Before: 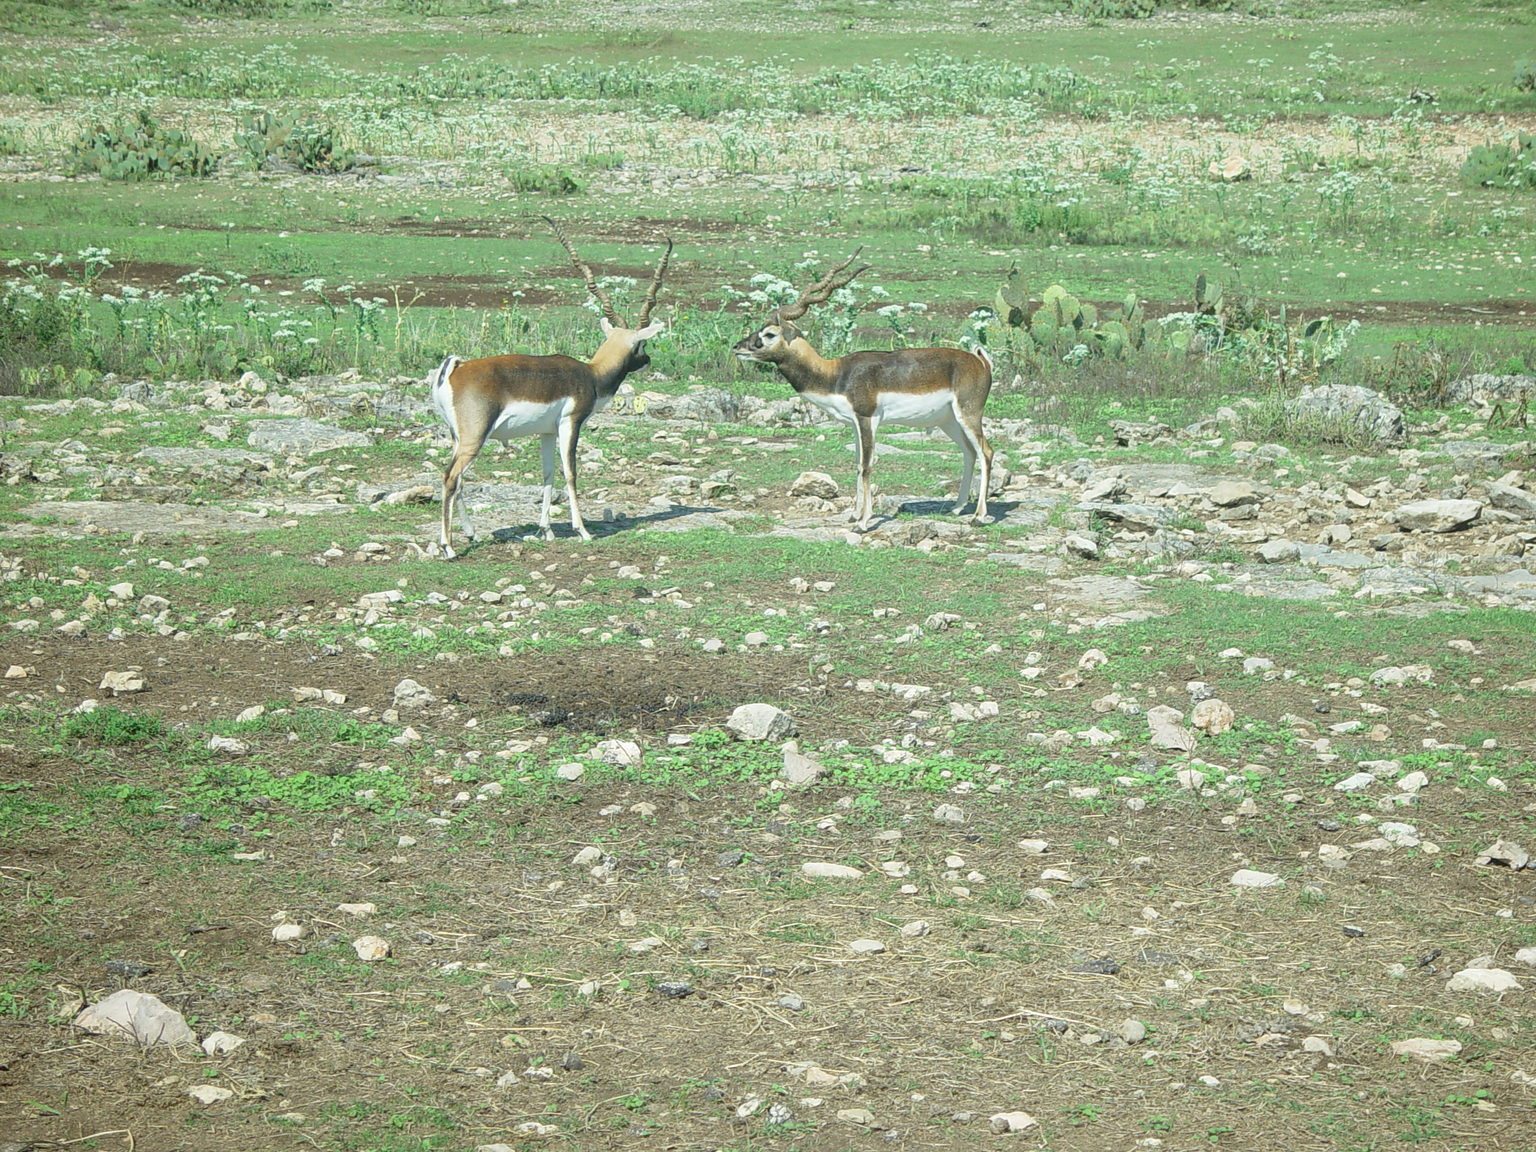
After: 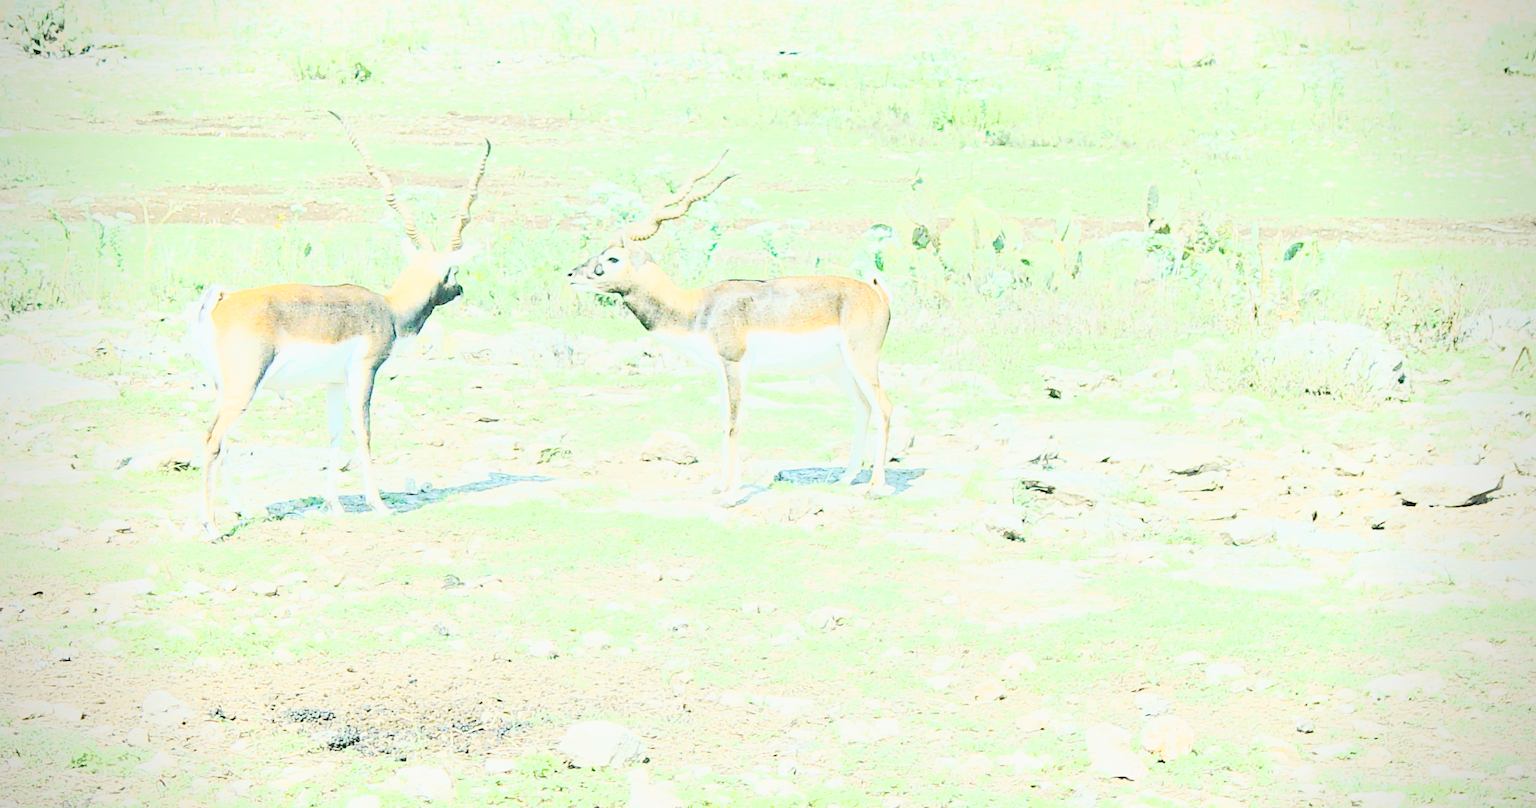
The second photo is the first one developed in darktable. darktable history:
crop: left 18.274%, top 11.114%, right 1.813%, bottom 32.828%
tone curve: curves: ch0 [(0, 0.012) (0.144, 0.137) (0.326, 0.386) (0.489, 0.573) (0.656, 0.763) (0.849, 0.902) (1, 0.974)]; ch1 [(0, 0) (0.366, 0.367) (0.475, 0.453) (0.487, 0.501) (0.519, 0.527) (0.544, 0.579) (0.562, 0.619) (0.622, 0.694) (1, 1)]; ch2 [(0, 0) (0.333, 0.346) (0.375, 0.375) (0.424, 0.43) (0.476, 0.492) (0.502, 0.503) (0.533, 0.541) (0.572, 0.615) (0.605, 0.656) (0.641, 0.709) (1, 1)], preserve colors none
exposure: black level correction 0, exposure 1.102 EV, compensate exposure bias true, compensate highlight preservation false
color calibration: output R [1.063, -0.012, -0.003, 0], output G [0, 1.022, 0.021, 0], output B [-0.079, 0.047, 1, 0], x 0.353, y 0.367, temperature 4675.16 K, saturation algorithm version 1 (2020)
vignetting: on, module defaults
base curve: curves: ch0 [(0, 0) (0.007, 0.004) (0.027, 0.03) (0.046, 0.07) (0.207, 0.54) (0.442, 0.872) (0.673, 0.972) (1, 1)]
haze removal: compatibility mode true, adaptive false
